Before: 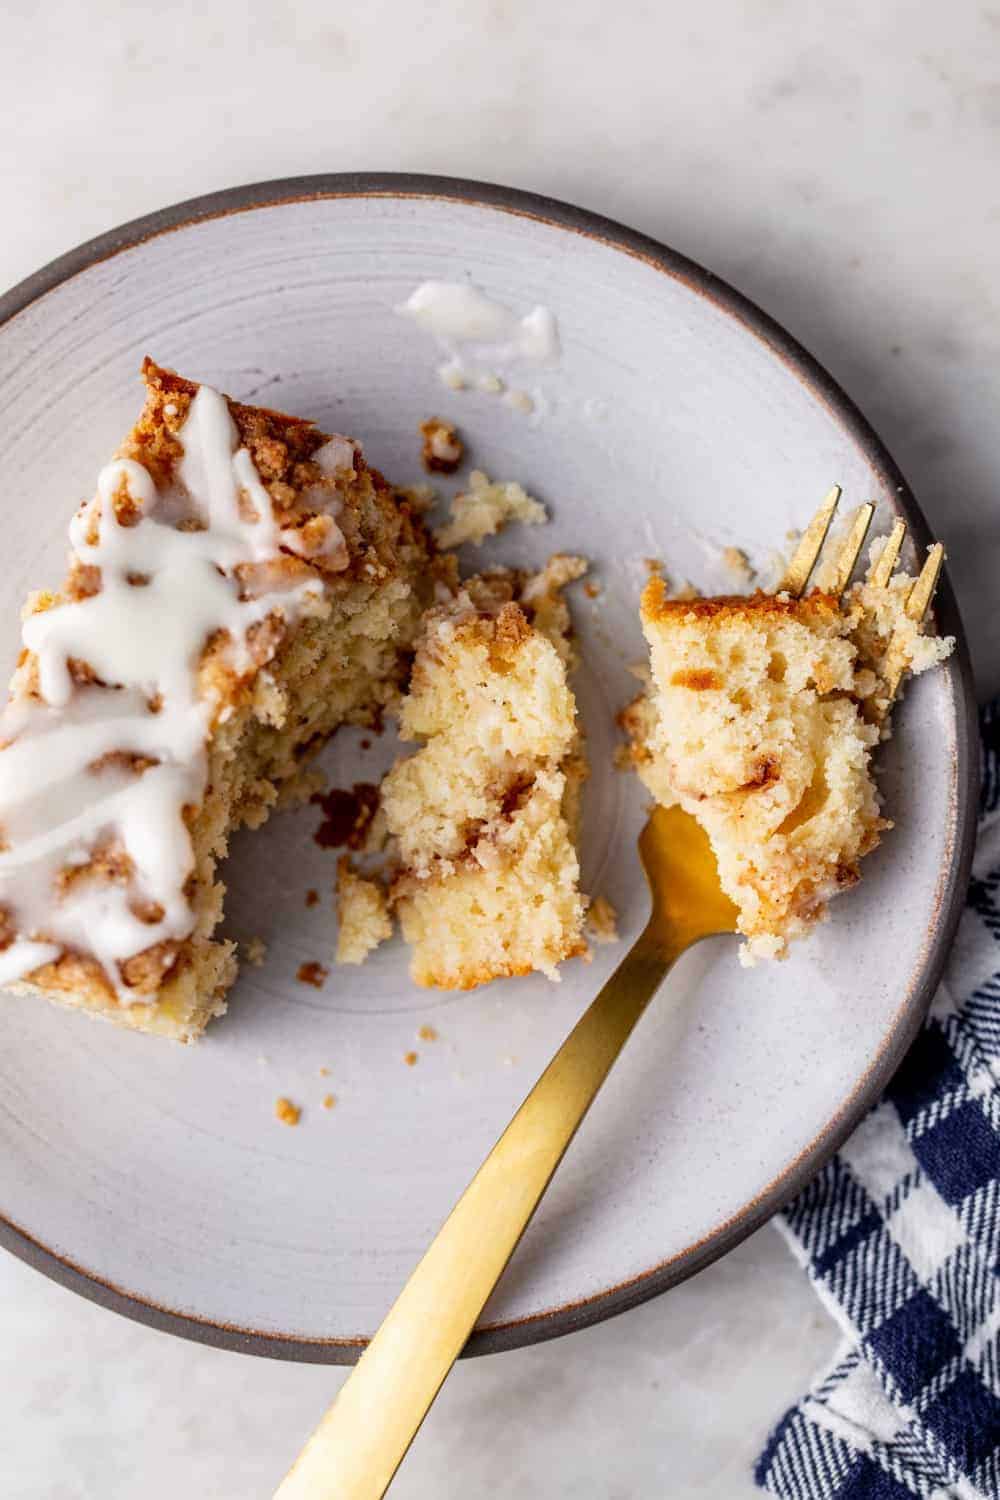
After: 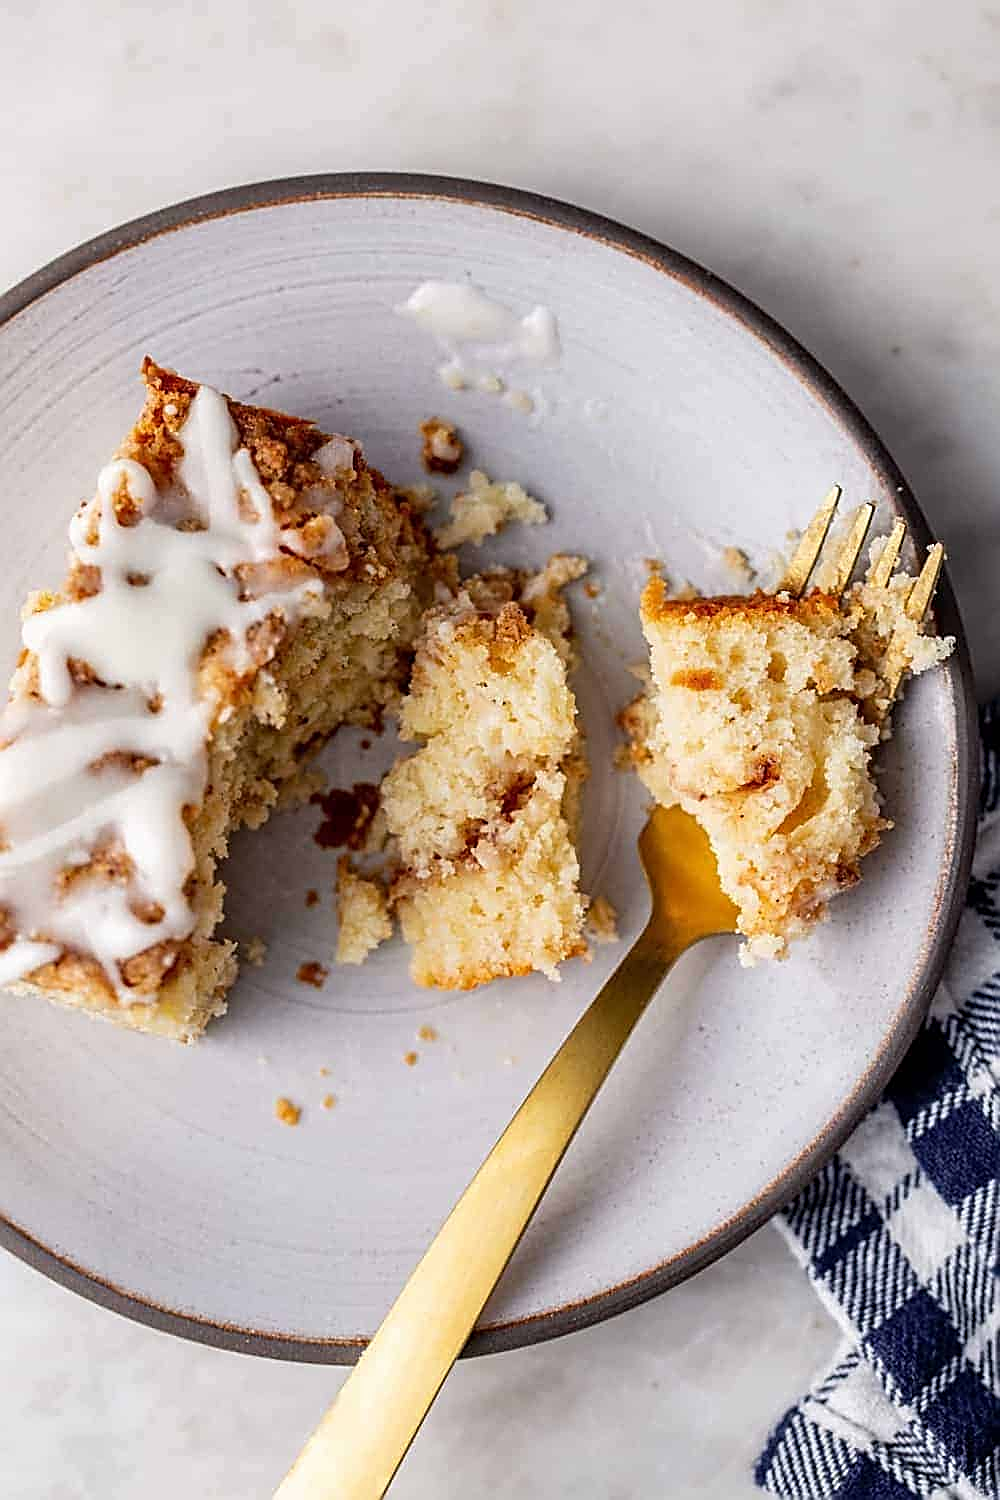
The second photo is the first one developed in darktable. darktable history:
tone equalizer: edges refinement/feathering 500, mask exposure compensation -1.57 EV, preserve details no
sharpen: amount 0.899
